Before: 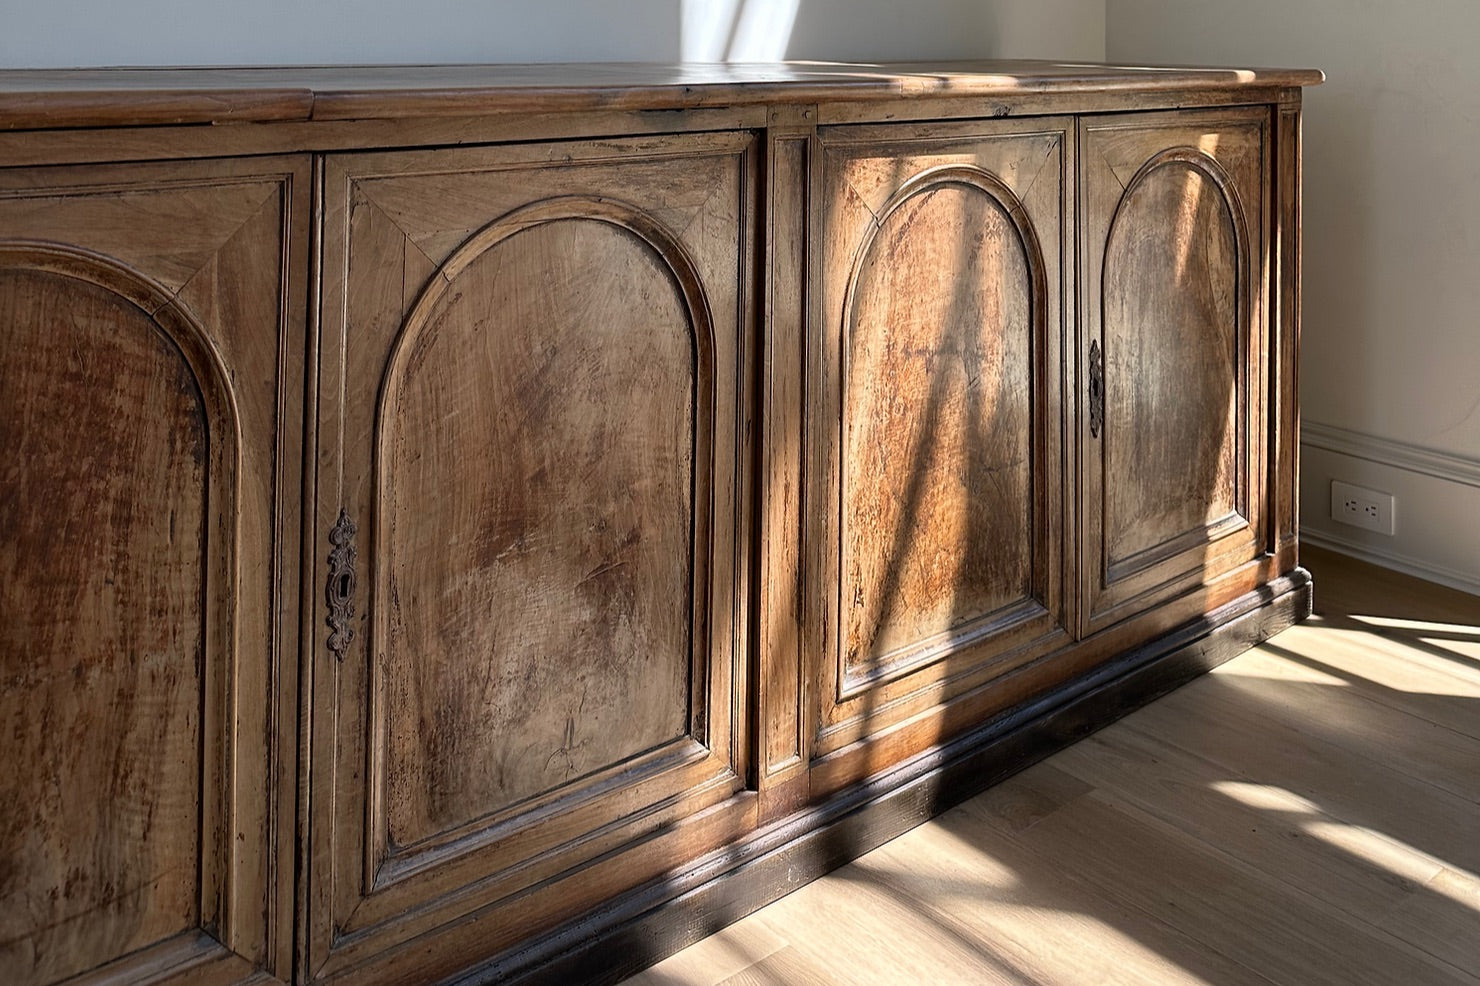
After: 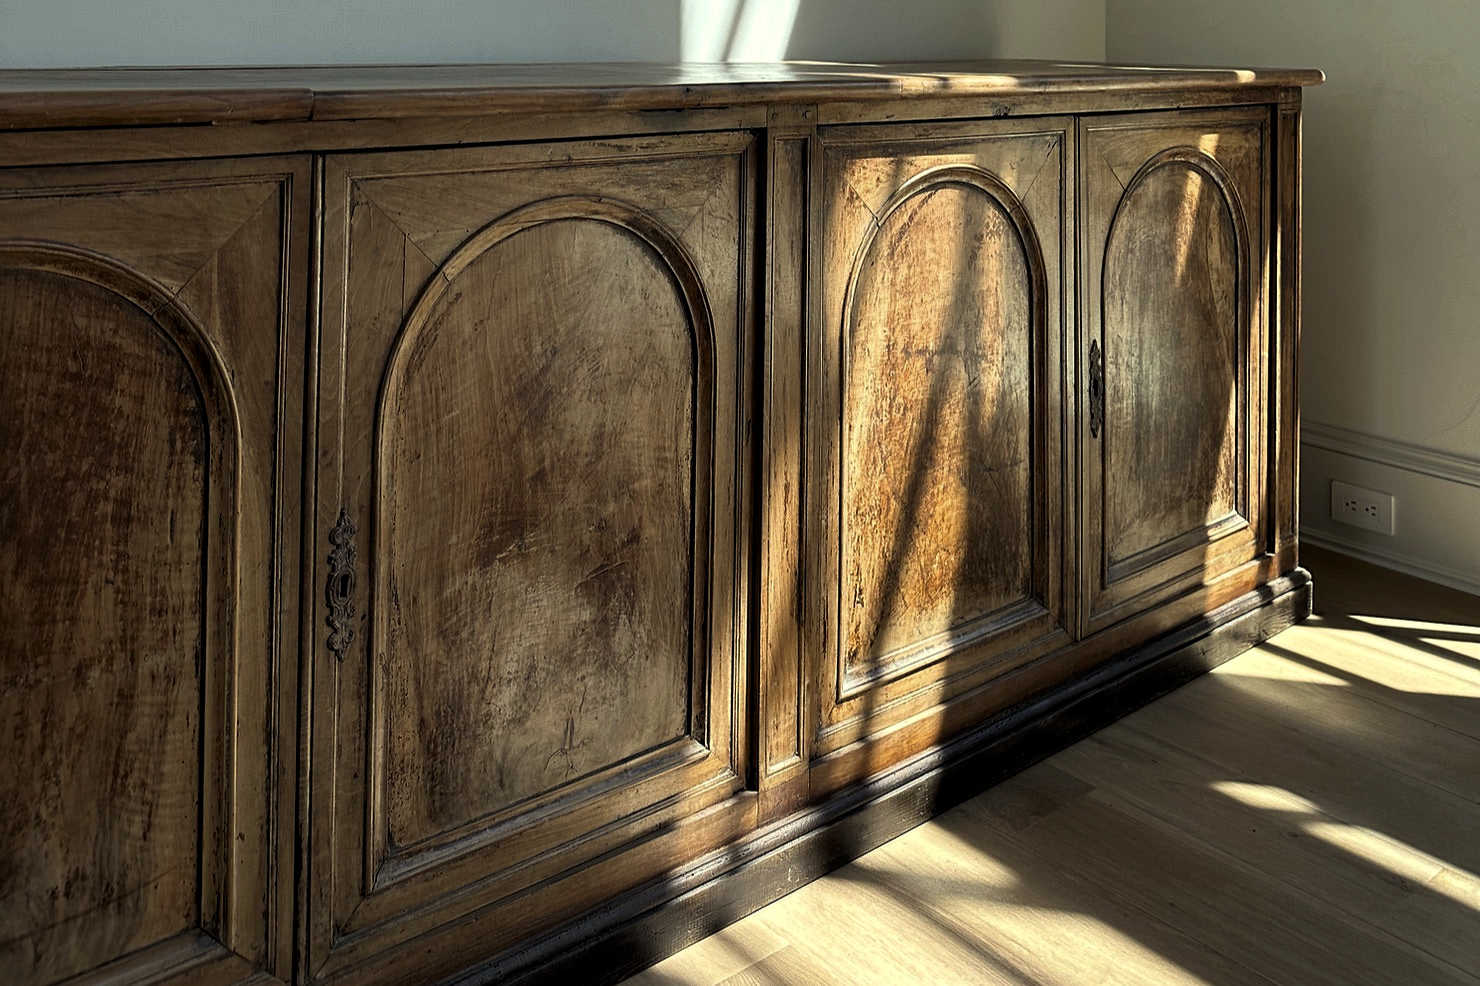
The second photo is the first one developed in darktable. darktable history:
levels: levels [0.029, 0.545, 0.971]
color correction: highlights a* -5.94, highlights b* 11.19
